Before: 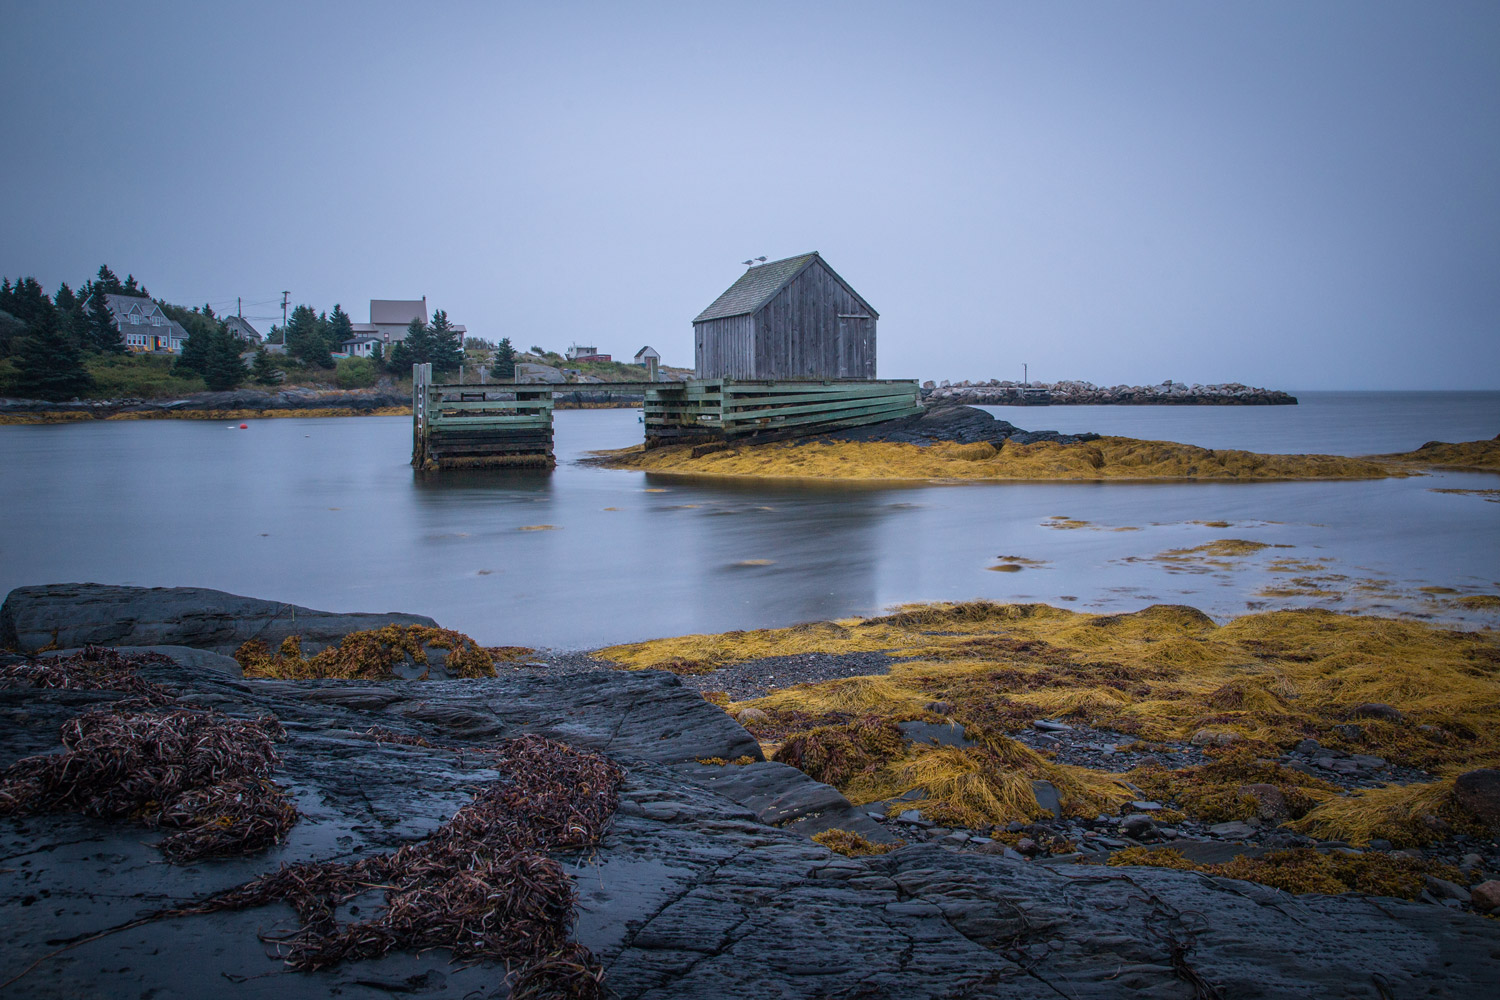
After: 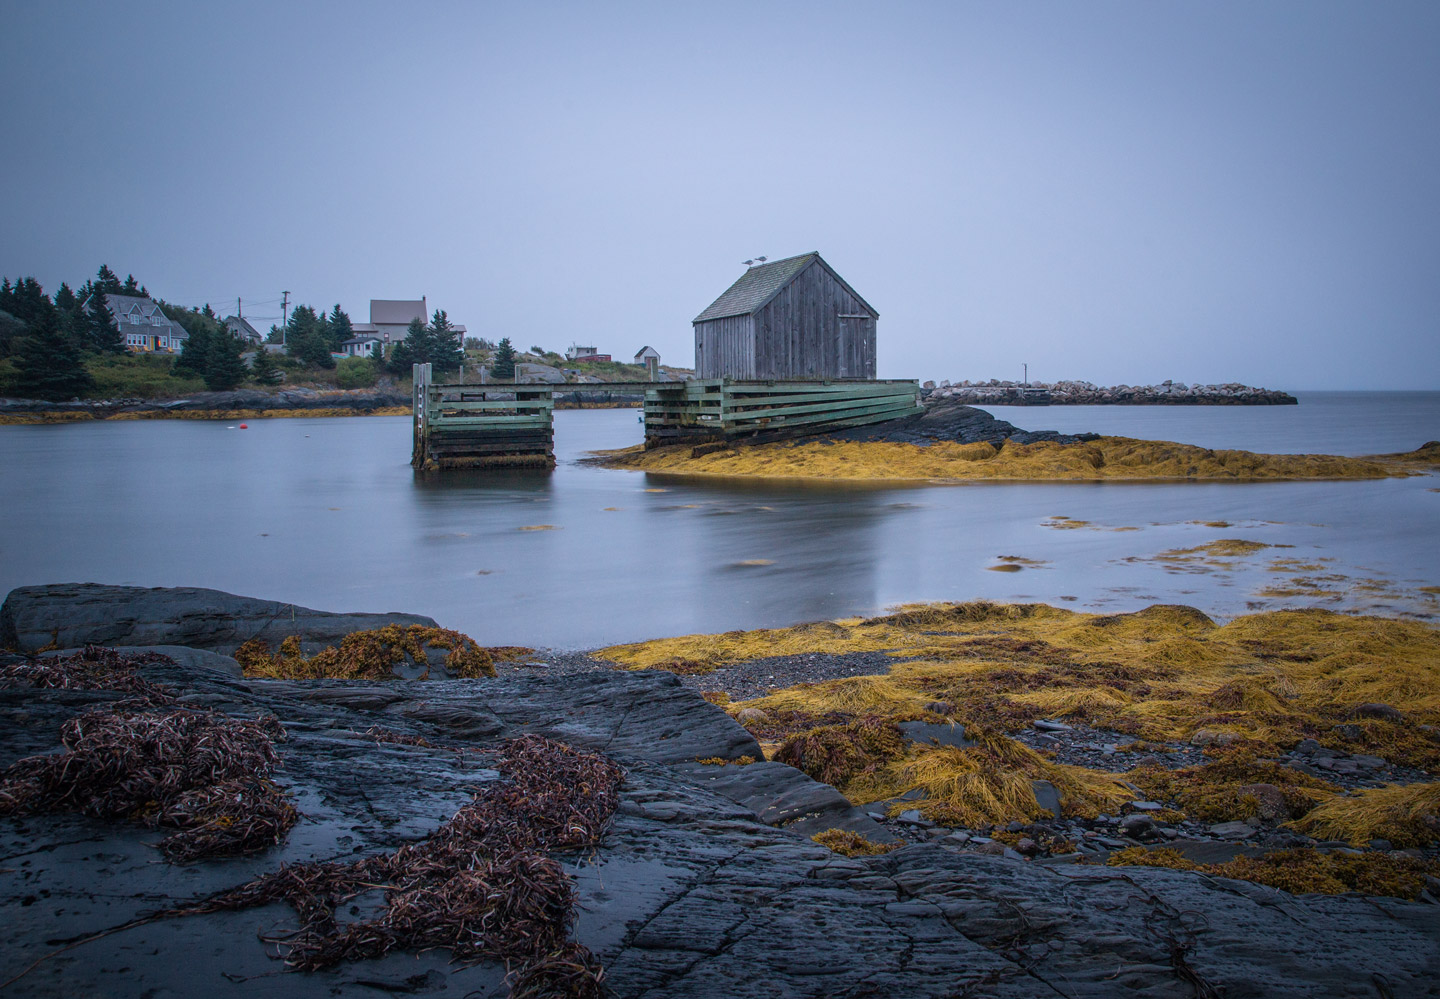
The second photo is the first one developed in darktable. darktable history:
crop: right 3.943%, bottom 0.041%
